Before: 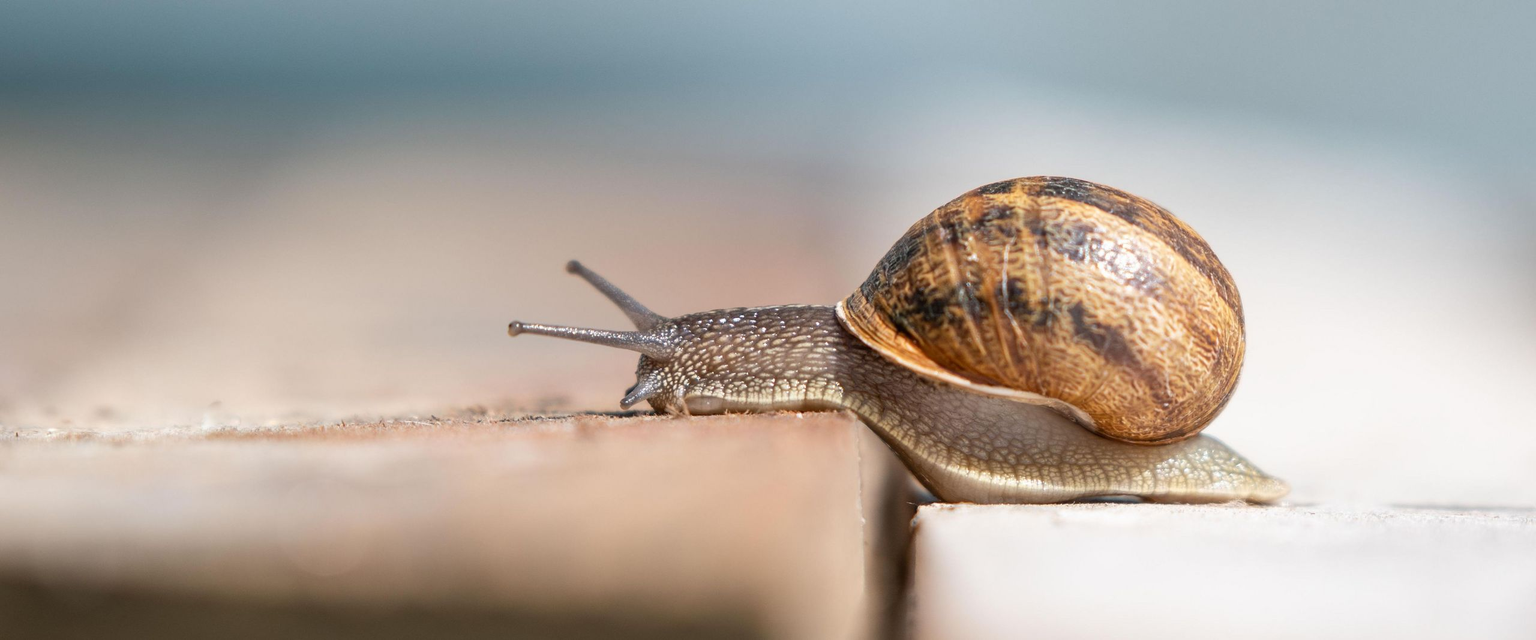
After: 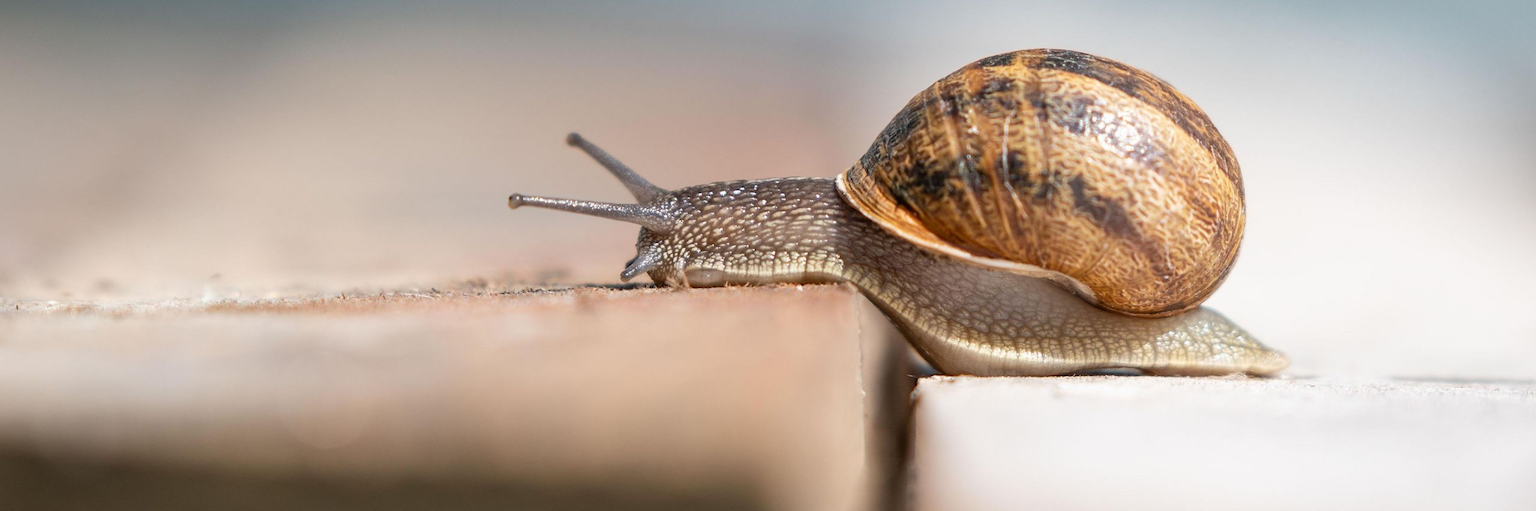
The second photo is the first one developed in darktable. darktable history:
crop and rotate: top 19.998%
